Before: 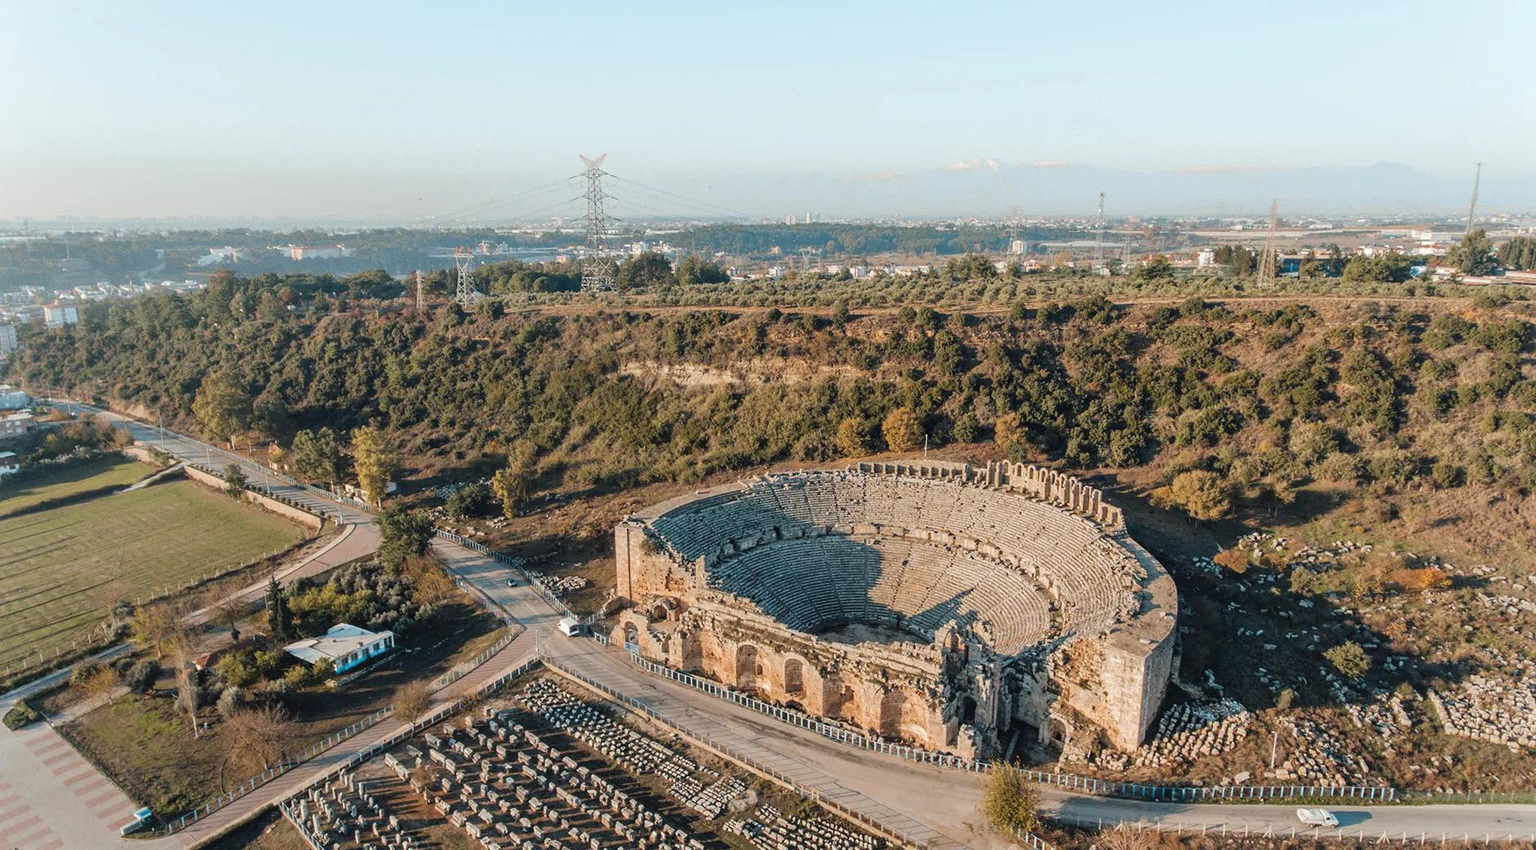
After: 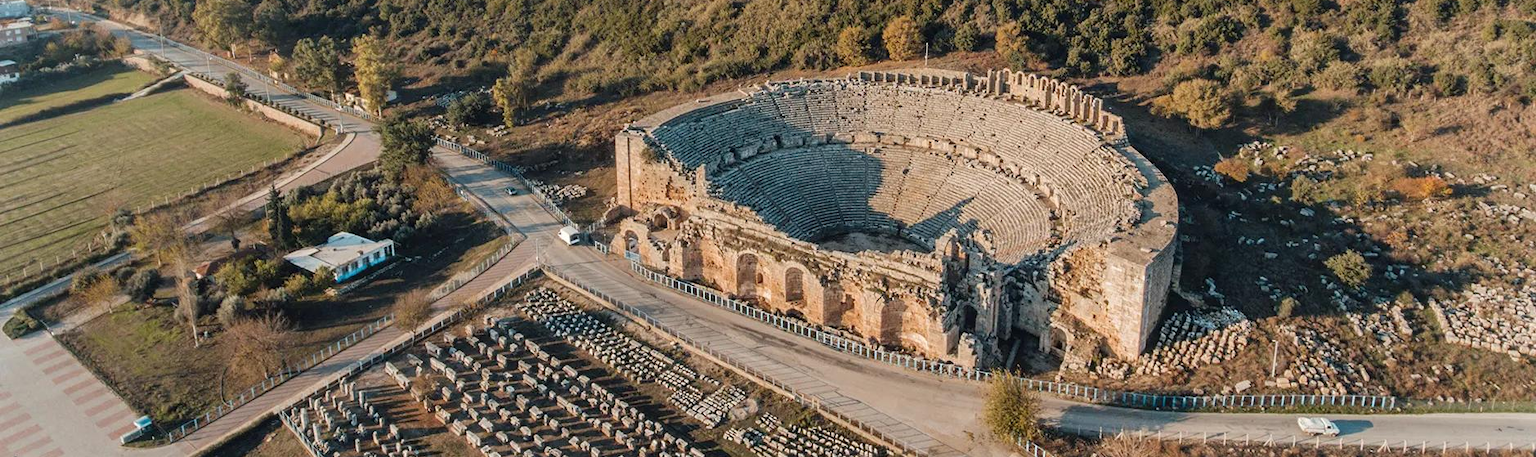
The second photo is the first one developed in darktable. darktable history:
crop and rotate: top 46.058%, right 0.013%
